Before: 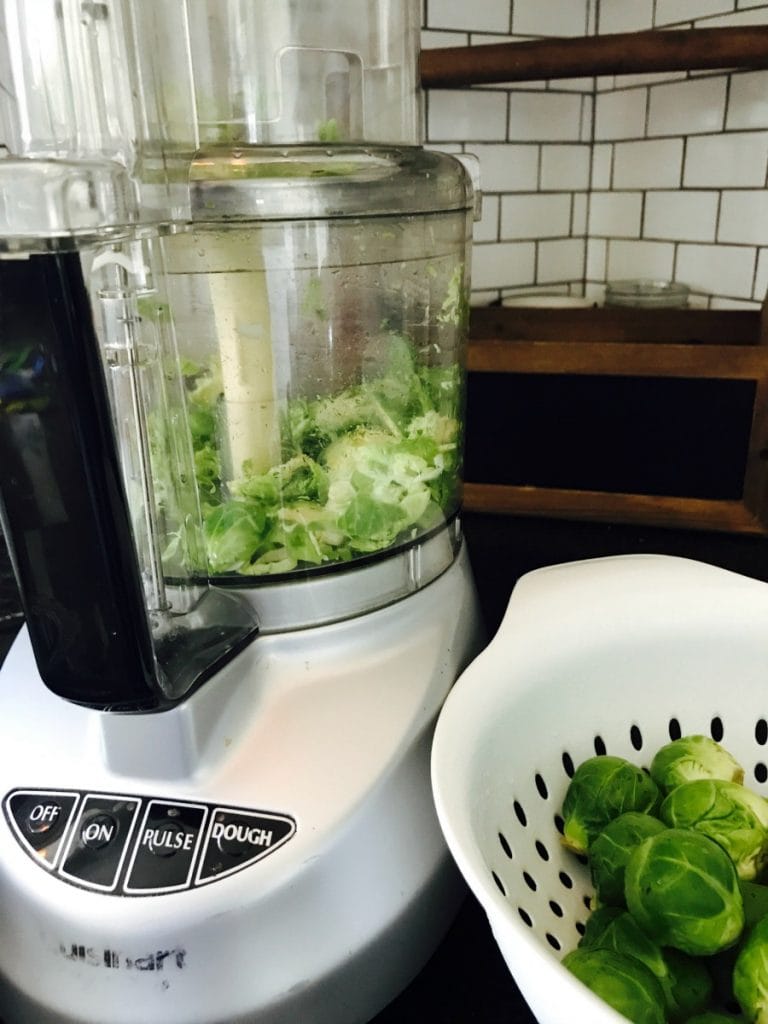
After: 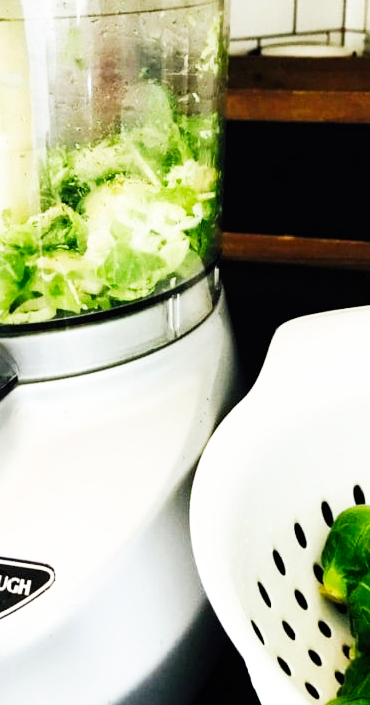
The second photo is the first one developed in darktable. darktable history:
base curve: curves: ch0 [(0, 0) (0.007, 0.004) (0.027, 0.03) (0.046, 0.07) (0.207, 0.54) (0.442, 0.872) (0.673, 0.972) (1, 1)], preserve colors none
crop: left 31.4%, top 24.582%, right 20.343%, bottom 6.484%
